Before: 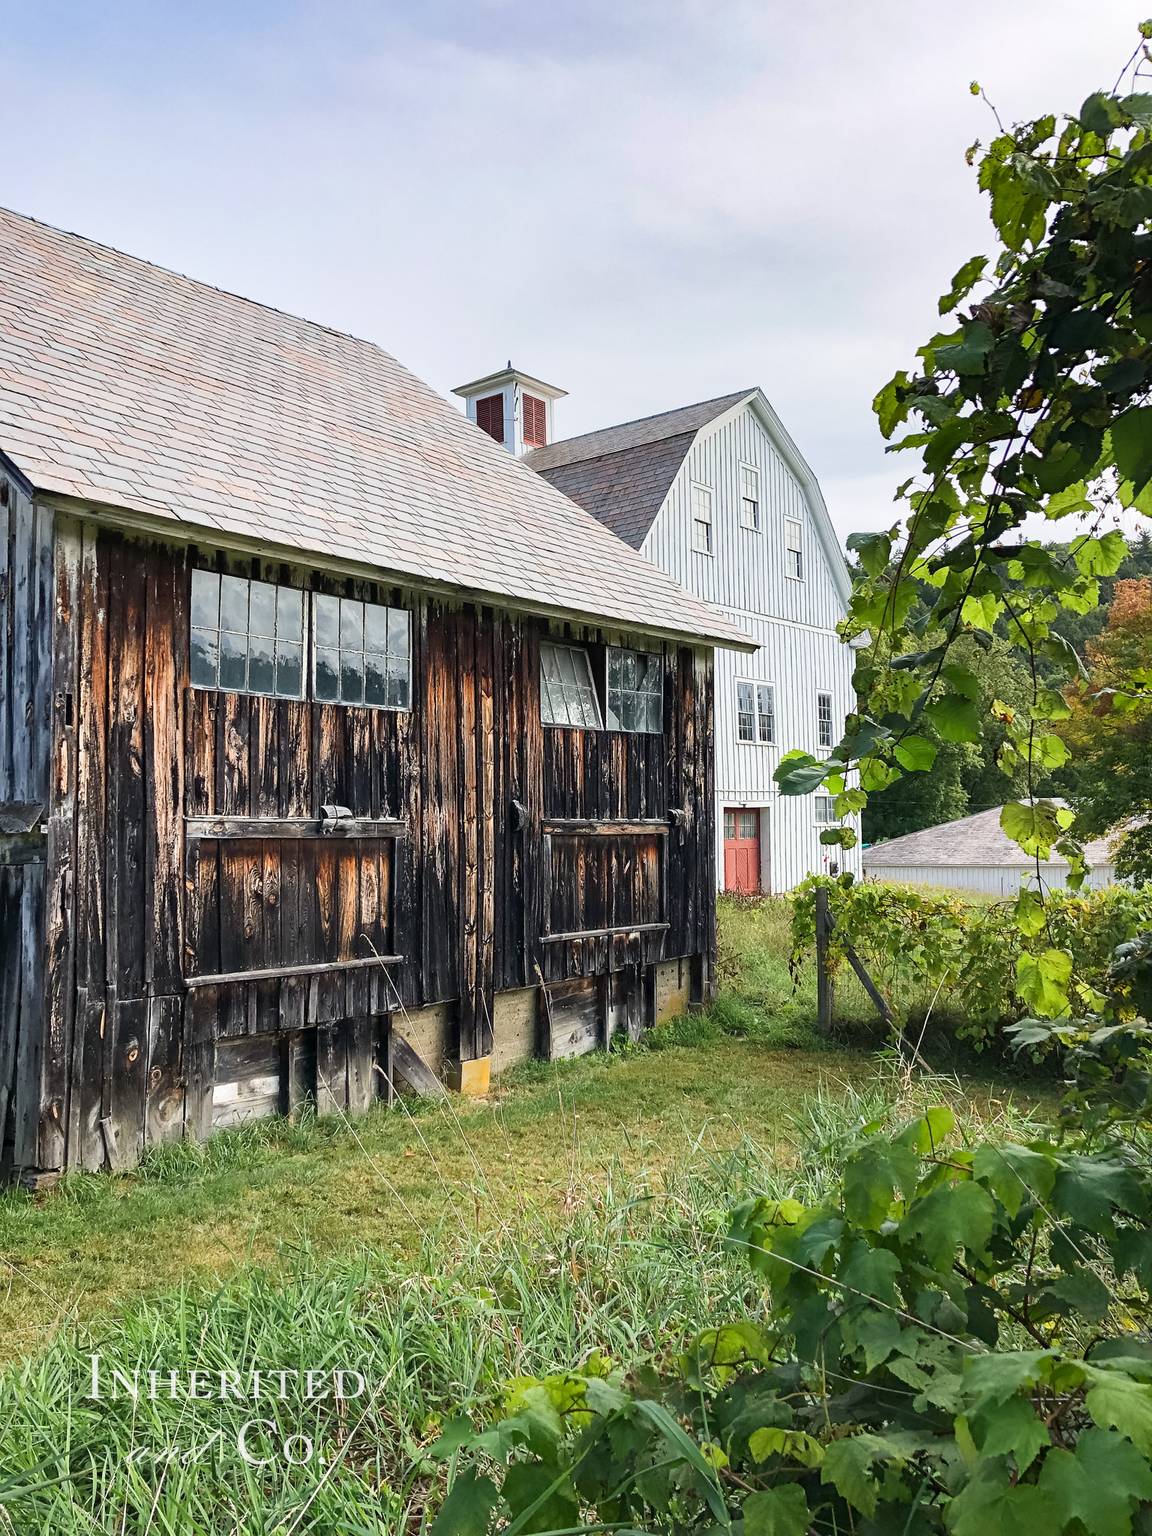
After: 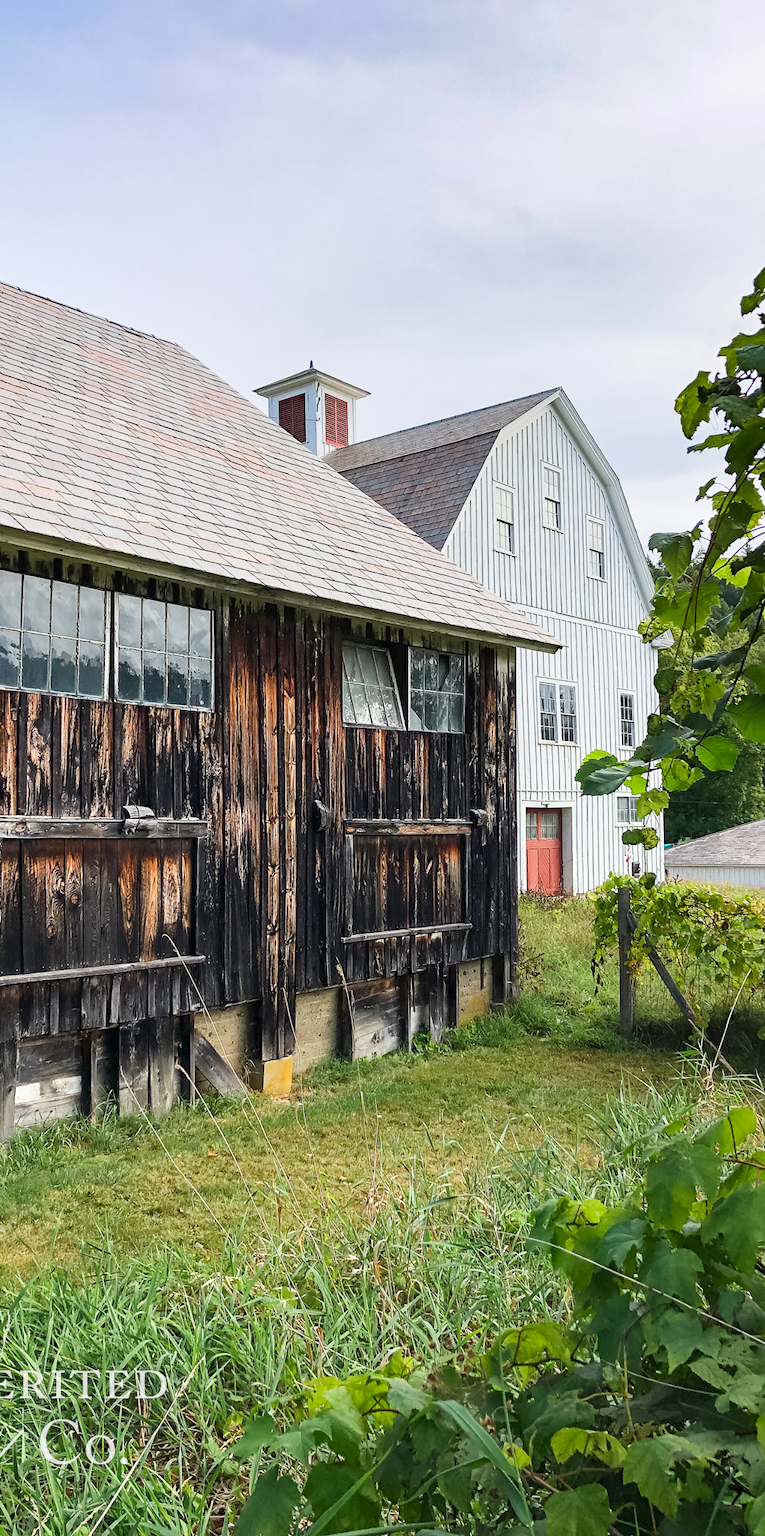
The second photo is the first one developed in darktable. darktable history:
crop: left 17.225%, right 16.359%
contrast brightness saturation: saturation 0.098
